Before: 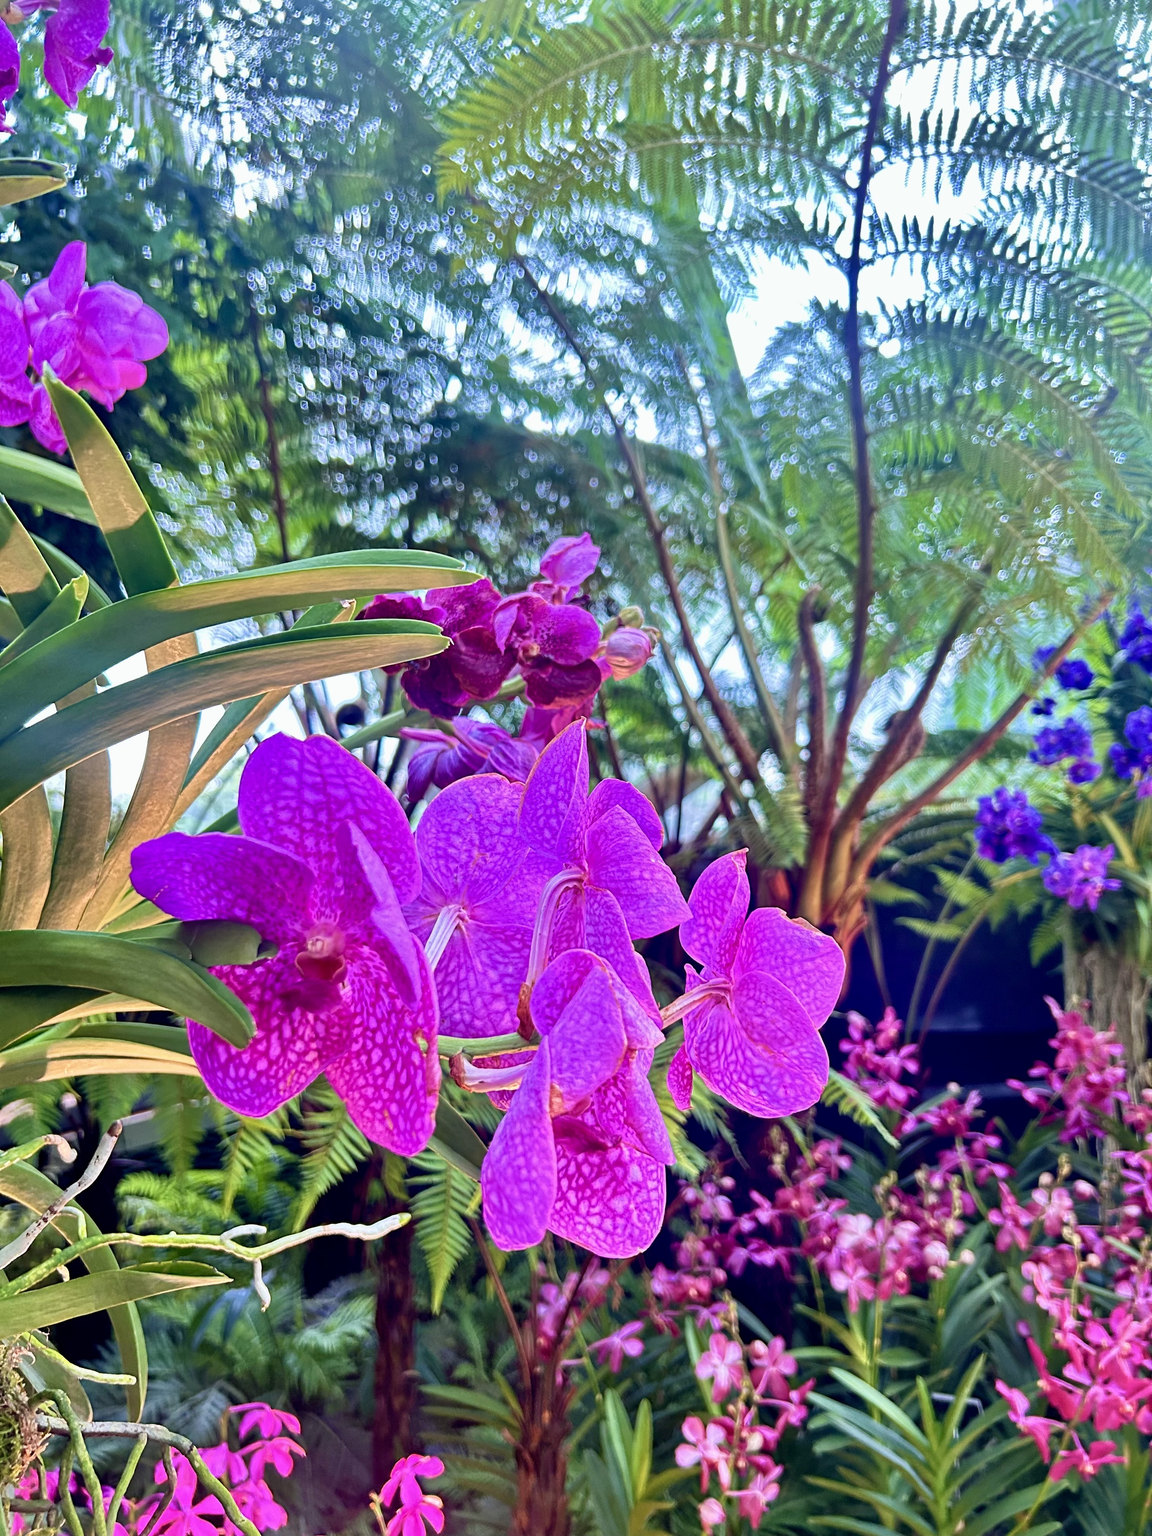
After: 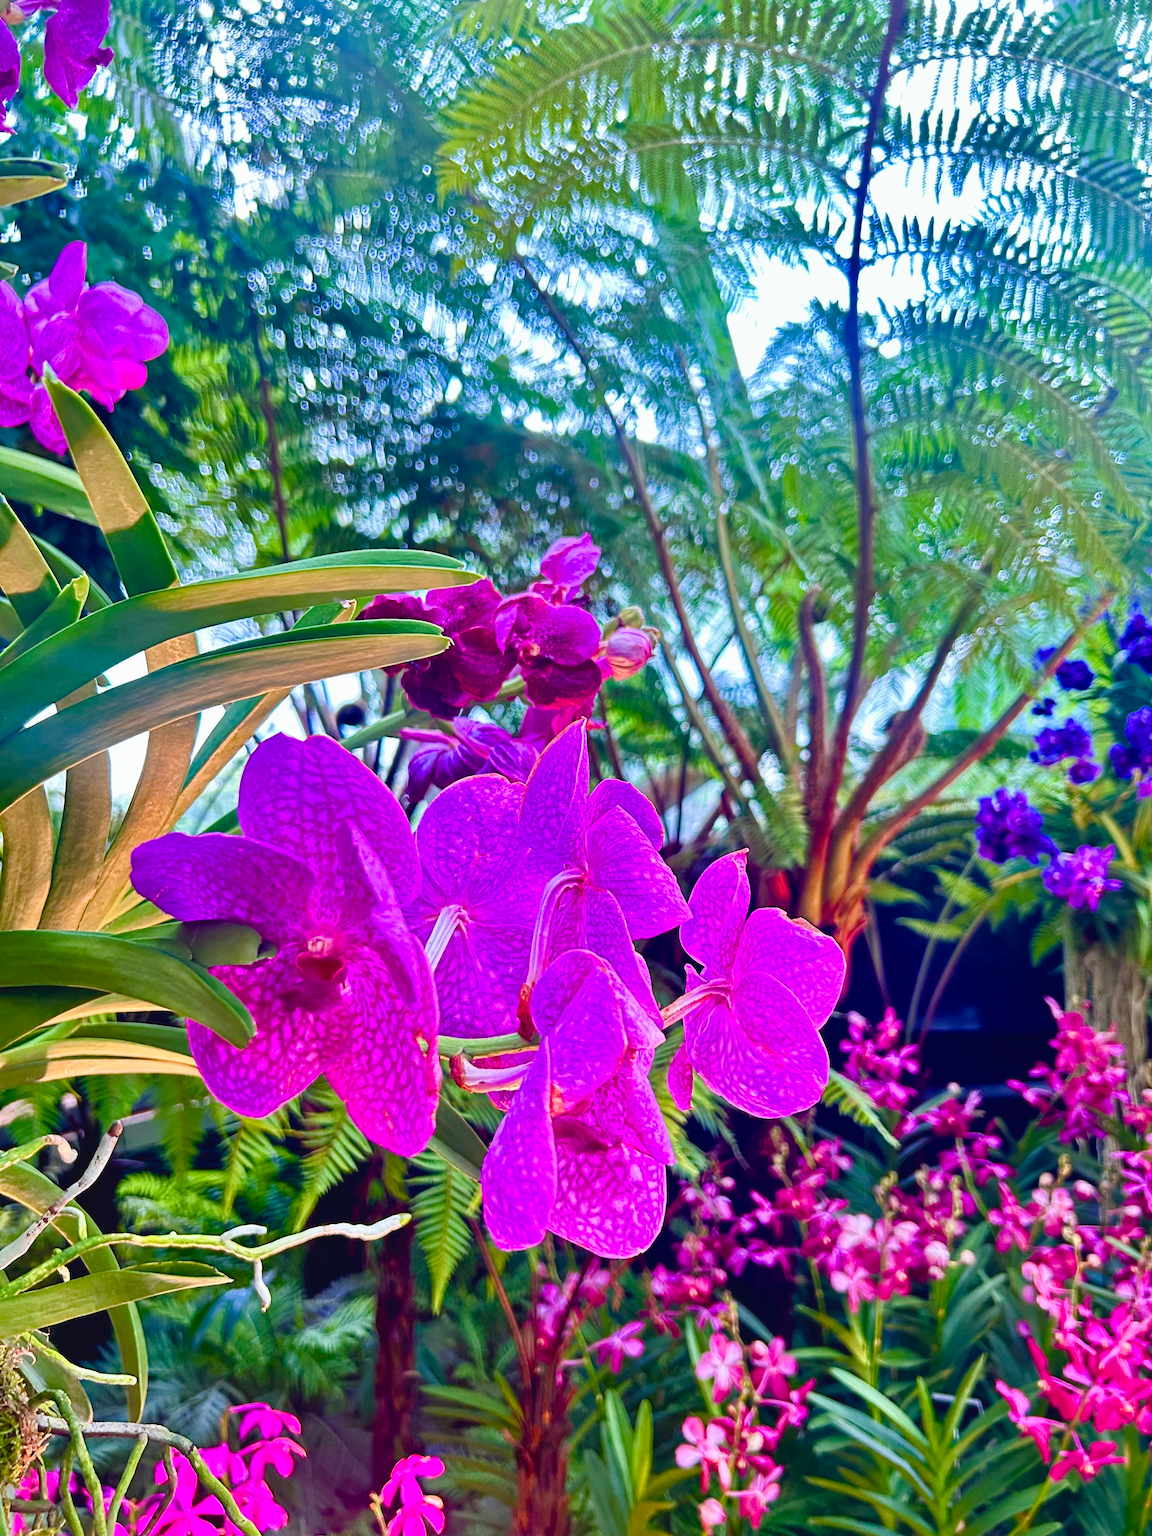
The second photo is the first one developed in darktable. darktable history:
color balance rgb: global offset › luminance 0.499%, perceptual saturation grading › global saturation 23.393%, perceptual saturation grading › highlights -24.295%, perceptual saturation grading › mid-tones 23.792%, perceptual saturation grading › shadows 38.806%
